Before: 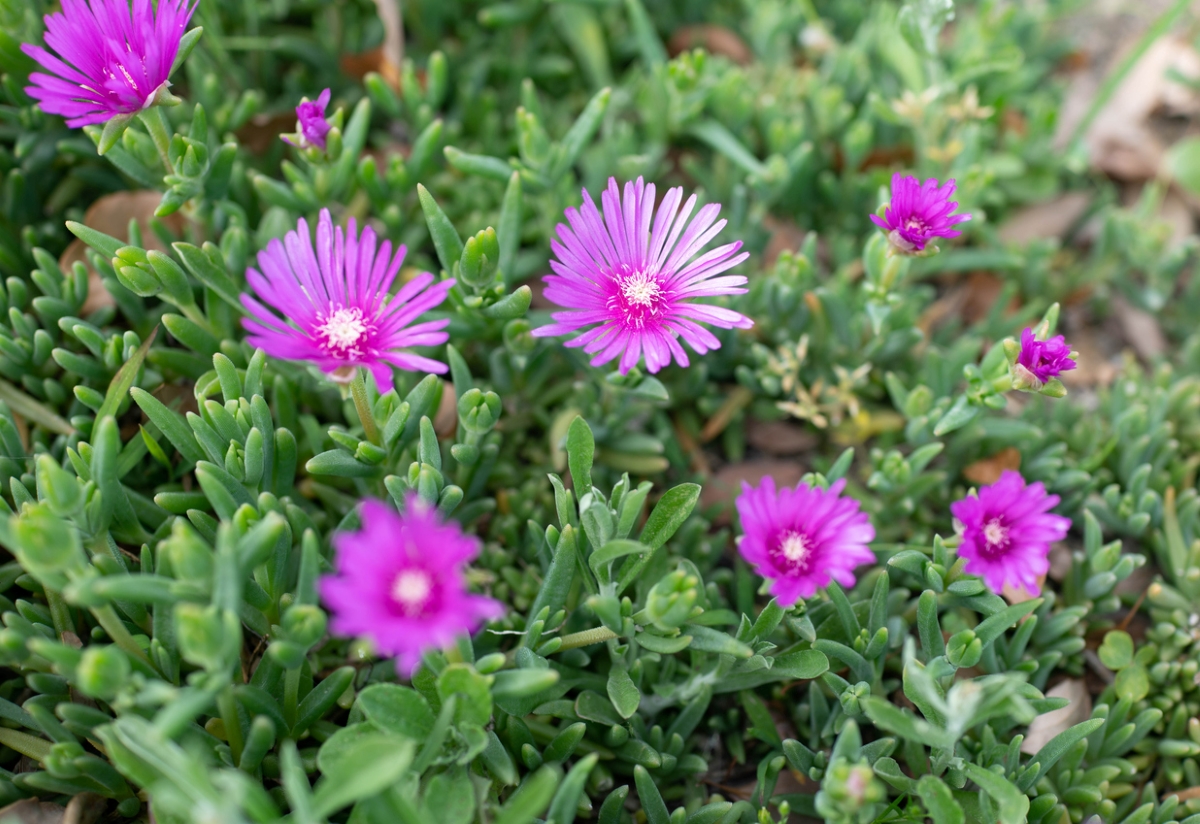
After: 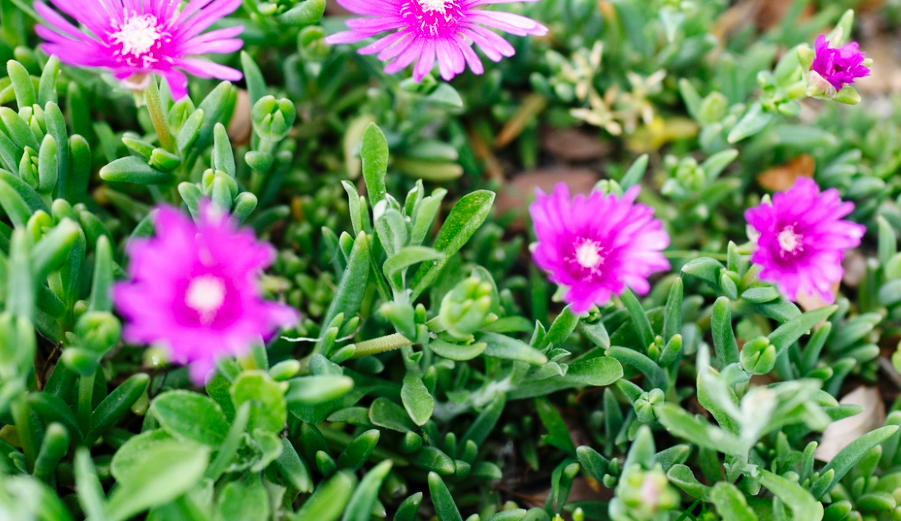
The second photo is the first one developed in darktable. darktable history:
tone curve: color space Lab, independent channels, preserve colors none
base curve: curves: ch0 [(0, 0) (0.036, 0.025) (0.121, 0.166) (0.206, 0.329) (0.605, 0.79) (1, 1)], preserve colors none
crop and rotate: left 17.214%, top 35.64%, right 7.693%, bottom 1.045%
